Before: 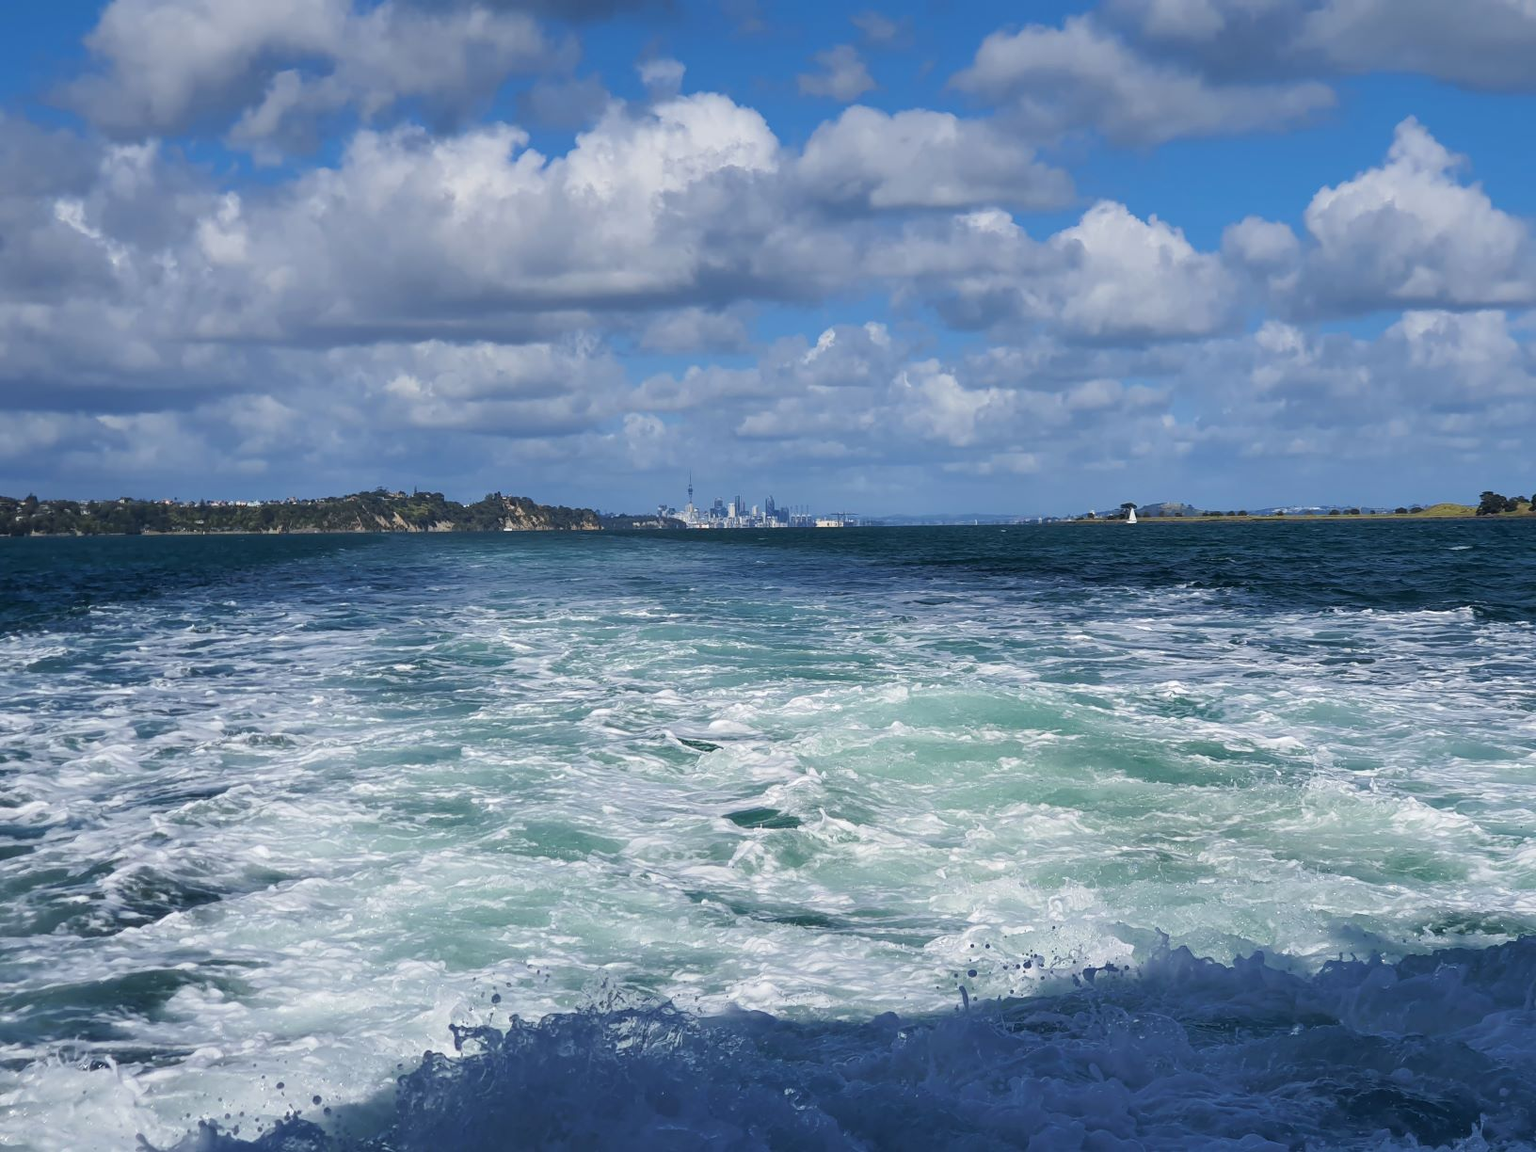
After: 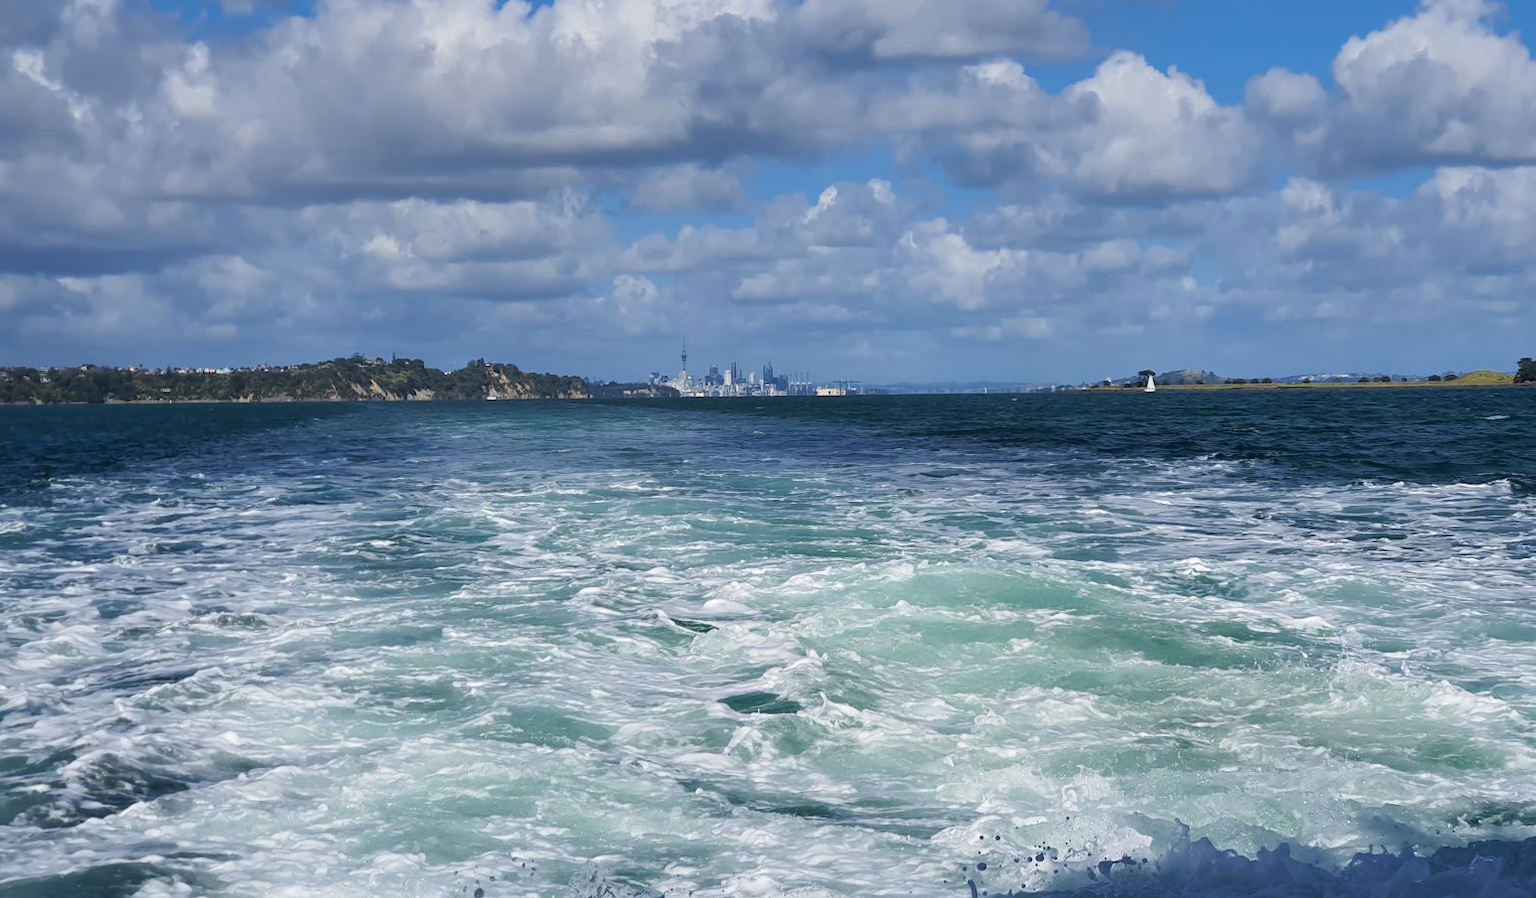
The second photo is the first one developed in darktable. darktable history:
crop and rotate: left 2.818%, top 13.267%, right 2.442%, bottom 12.854%
